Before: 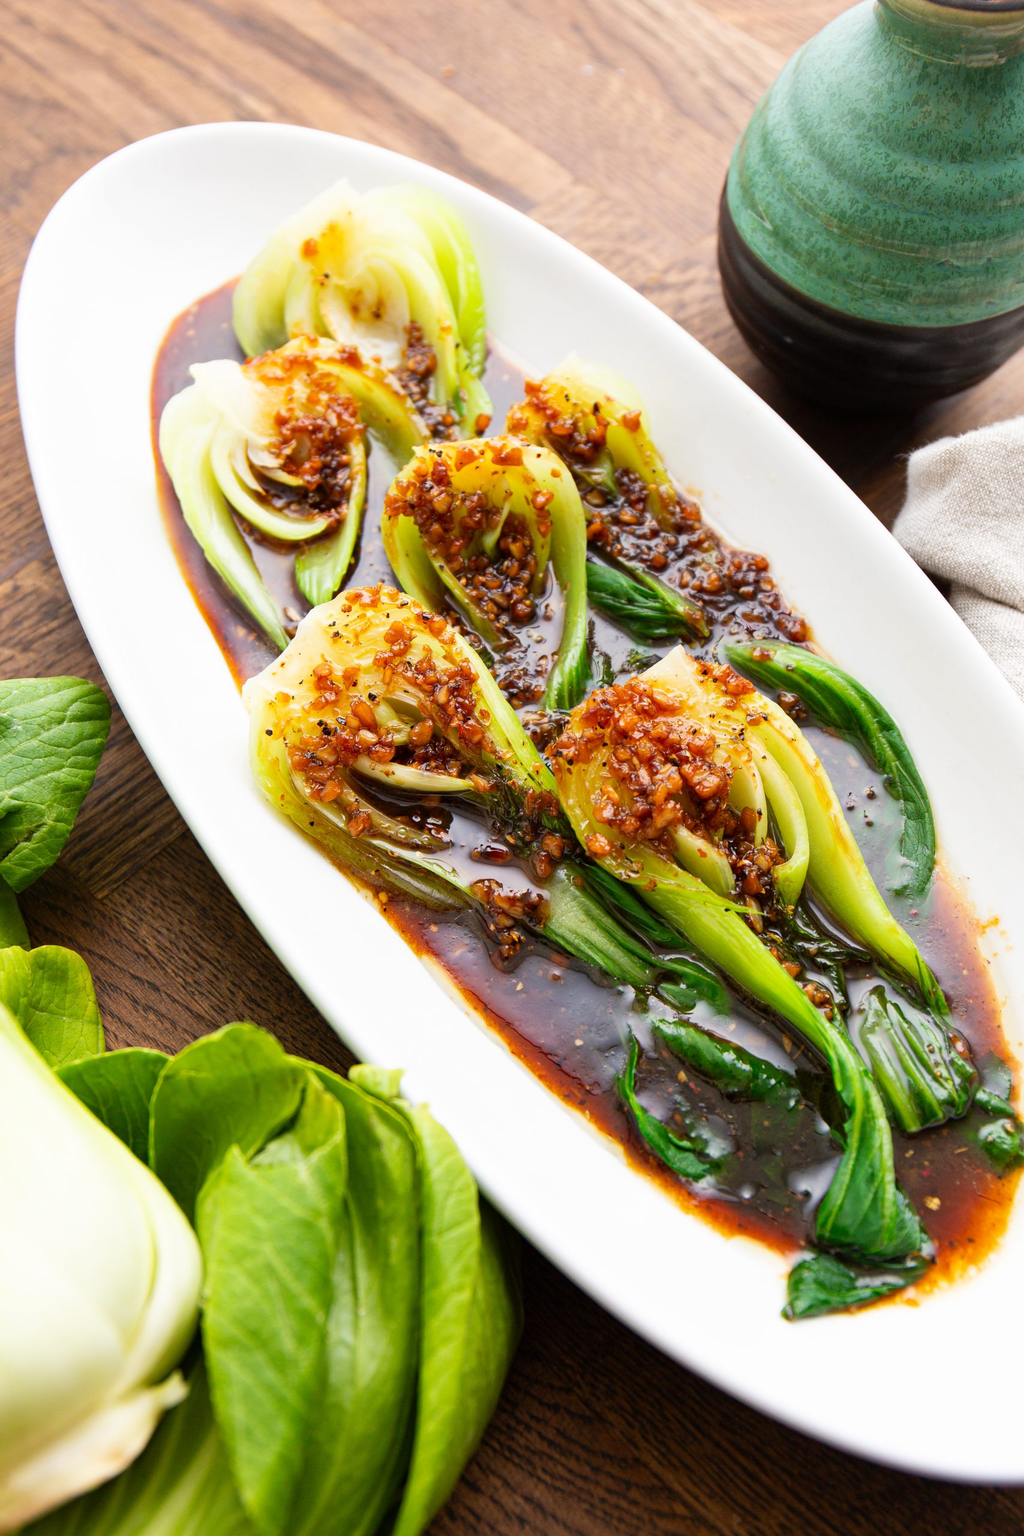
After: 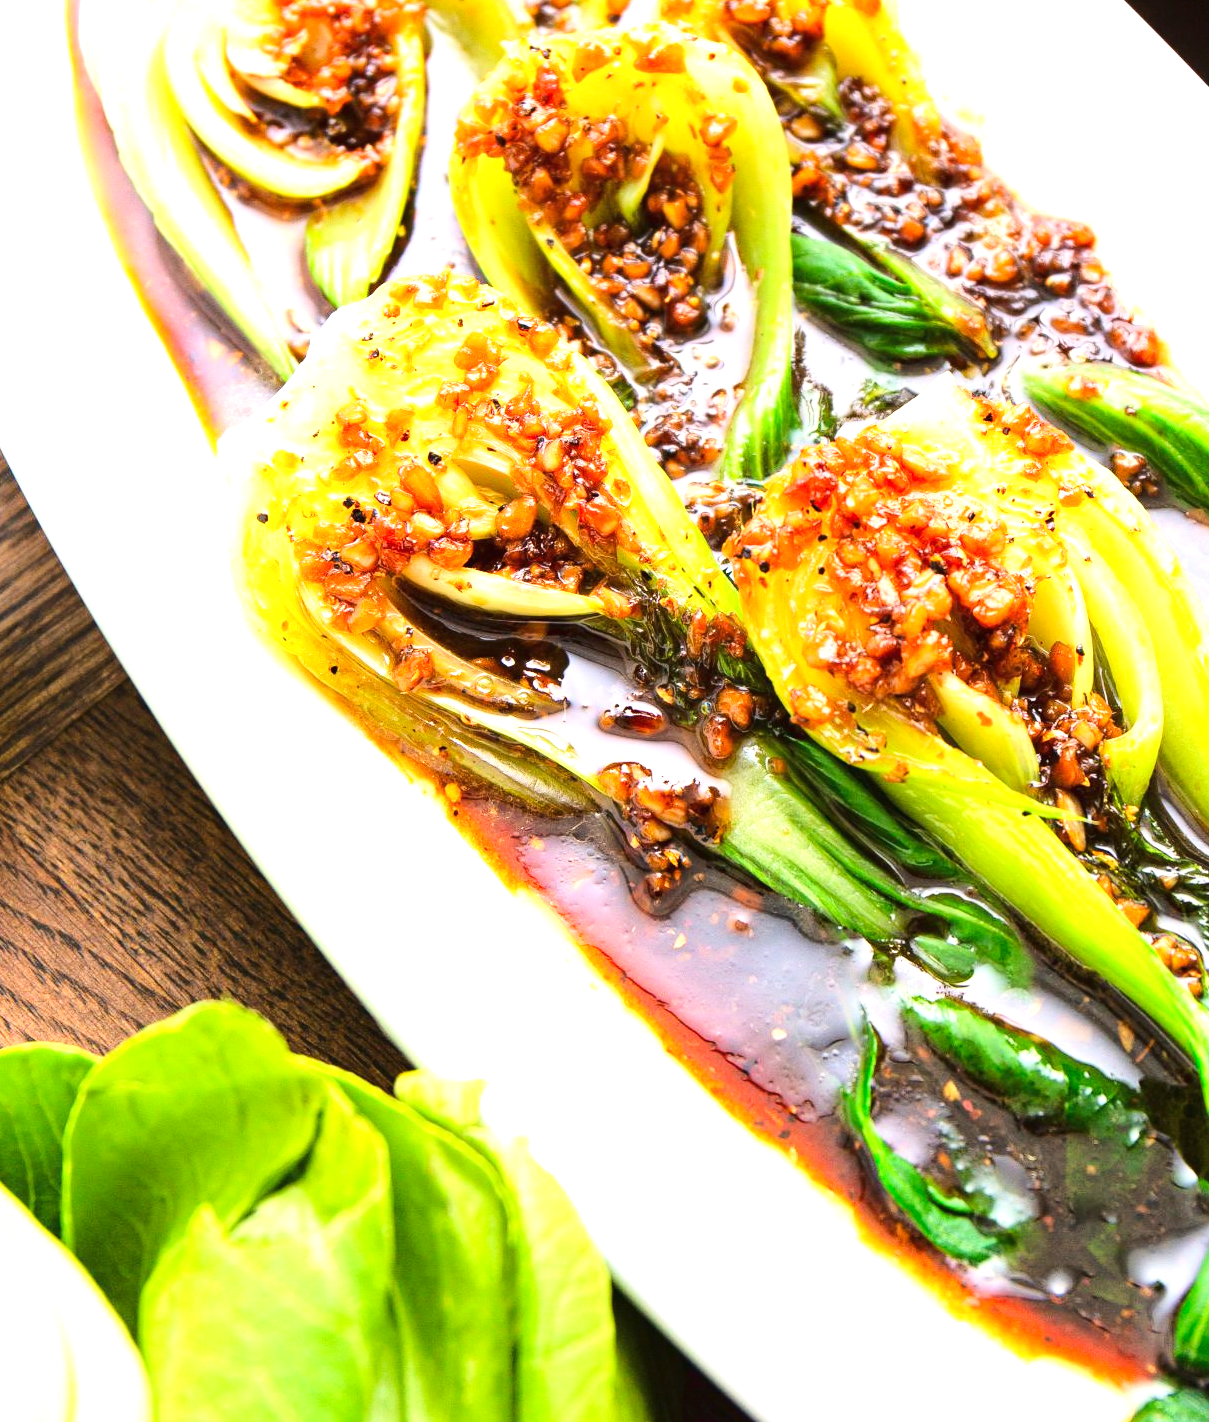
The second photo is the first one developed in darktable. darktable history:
tone curve: curves: ch0 [(0, 0.023) (0.103, 0.087) (0.295, 0.297) (0.445, 0.531) (0.553, 0.665) (0.735, 0.843) (0.994, 1)]; ch1 [(0, 0) (0.427, 0.346) (0.456, 0.426) (0.484, 0.483) (0.509, 0.514) (0.535, 0.56) (0.581, 0.632) (0.646, 0.715) (1, 1)]; ch2 [(0, 0) (0.369, 0.388) (0.449, 0.431) (0.501, 0.495) (0.533, 0.518) (0.572, 0.612) (0.677, 0.752) (1, 1)], color space Lab, linked channels, preserve colors none
crop: left 10.919%, top 27.498%, right 18.252%, bottom 16.945%
exposure: black level correction 0, exposure 1.106 EV, compensate exposure bias true, compensate highlight preservation false
